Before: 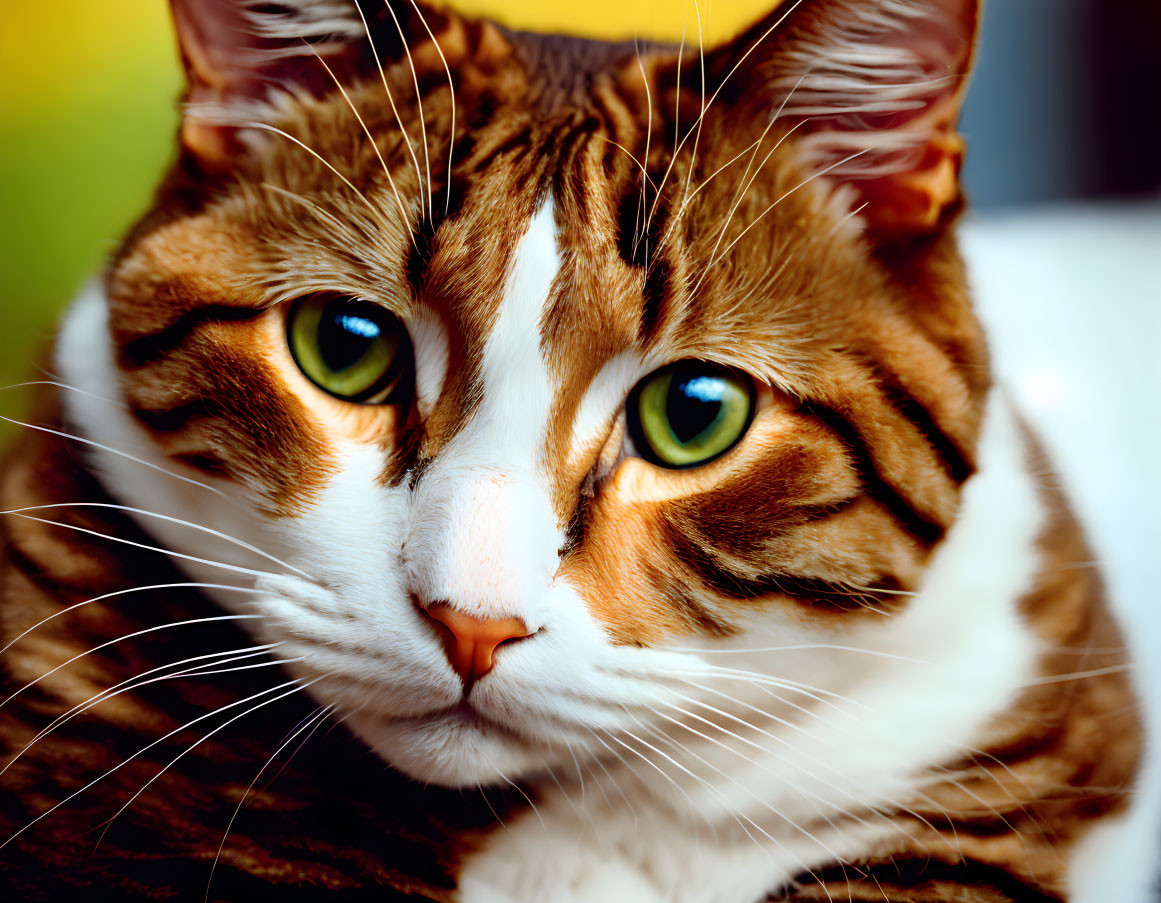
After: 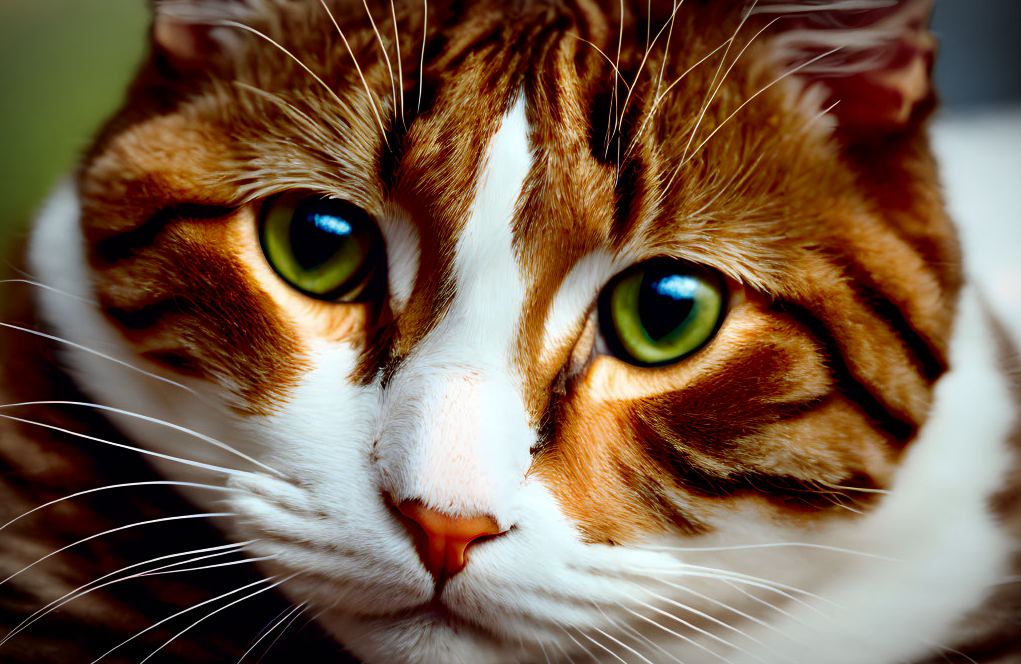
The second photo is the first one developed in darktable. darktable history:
vignetting: automatic ratio true
crop and rotate: left 2.425%, top 11.305%, right 9.6%, bottom 15.08%
contrast brightness saturation: contrast 0.07, brightness -0.13, saturation 0.06
